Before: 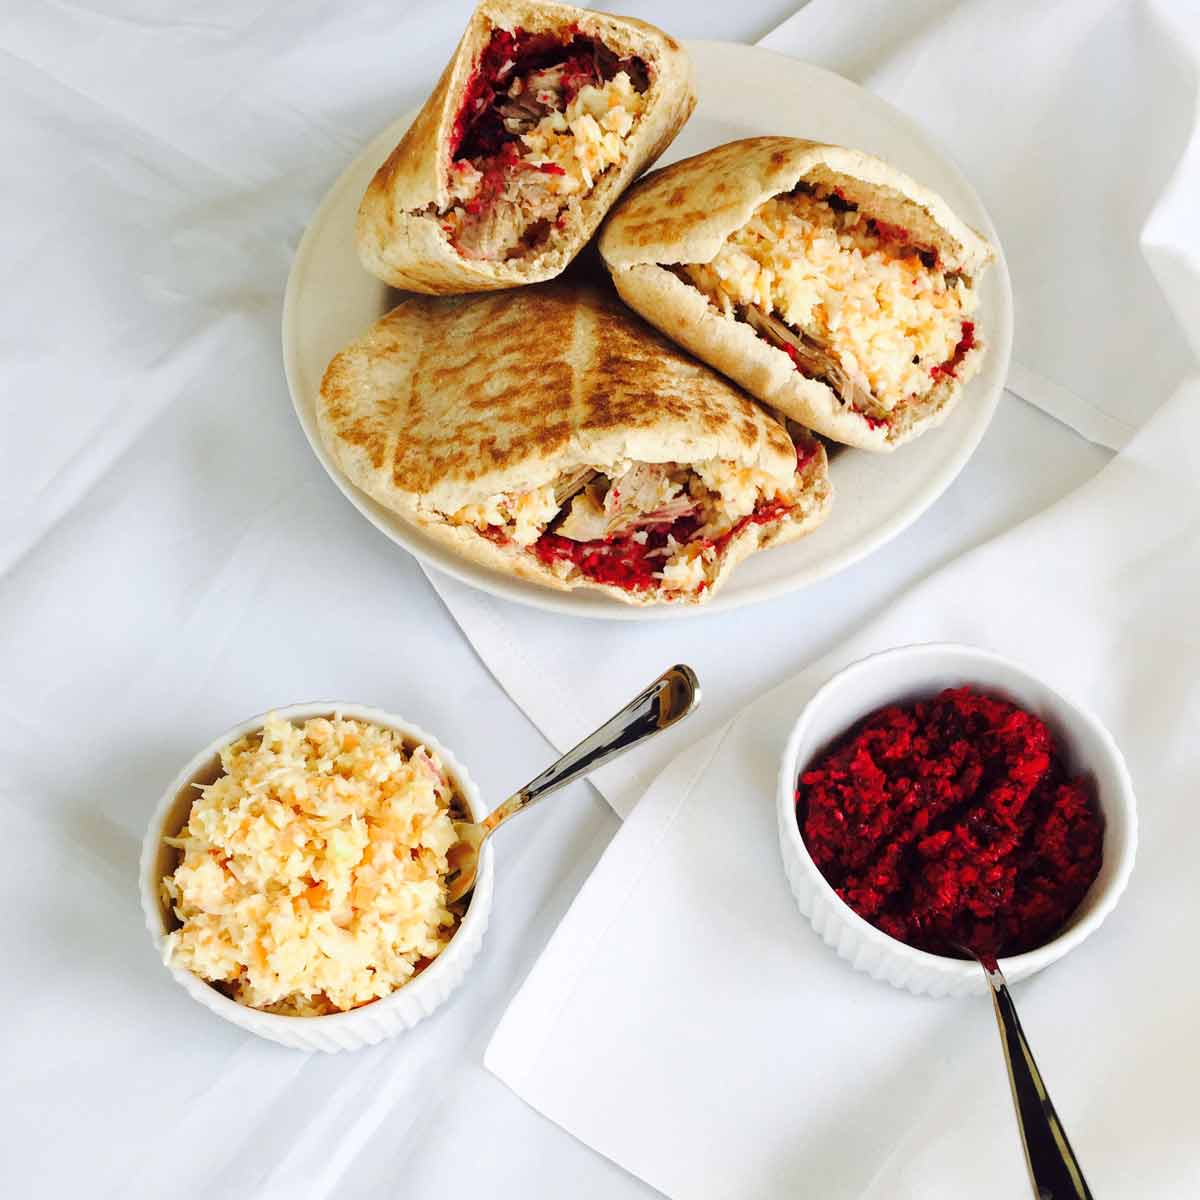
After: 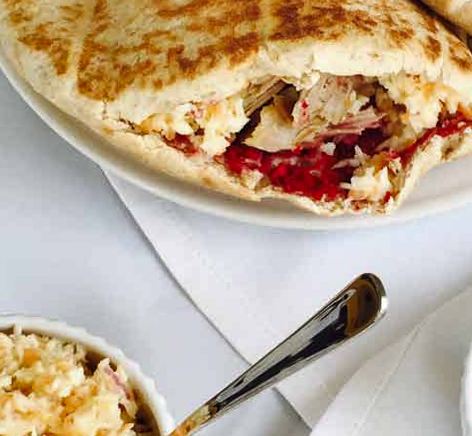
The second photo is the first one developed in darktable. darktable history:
rotate and perspective: rotation -0.013°, lens shift (vertical) -0.027, lens shift (horizontal) 0.178, crop left 0.016, crop right 0.989, crop top 0.082, crop bottom 0.918
crop: left 30%, top 30%, right 30%, bottom 30%
shadows and highlights: highlights color adjustment 0%, low approximation 0.01, soften with gaussian
